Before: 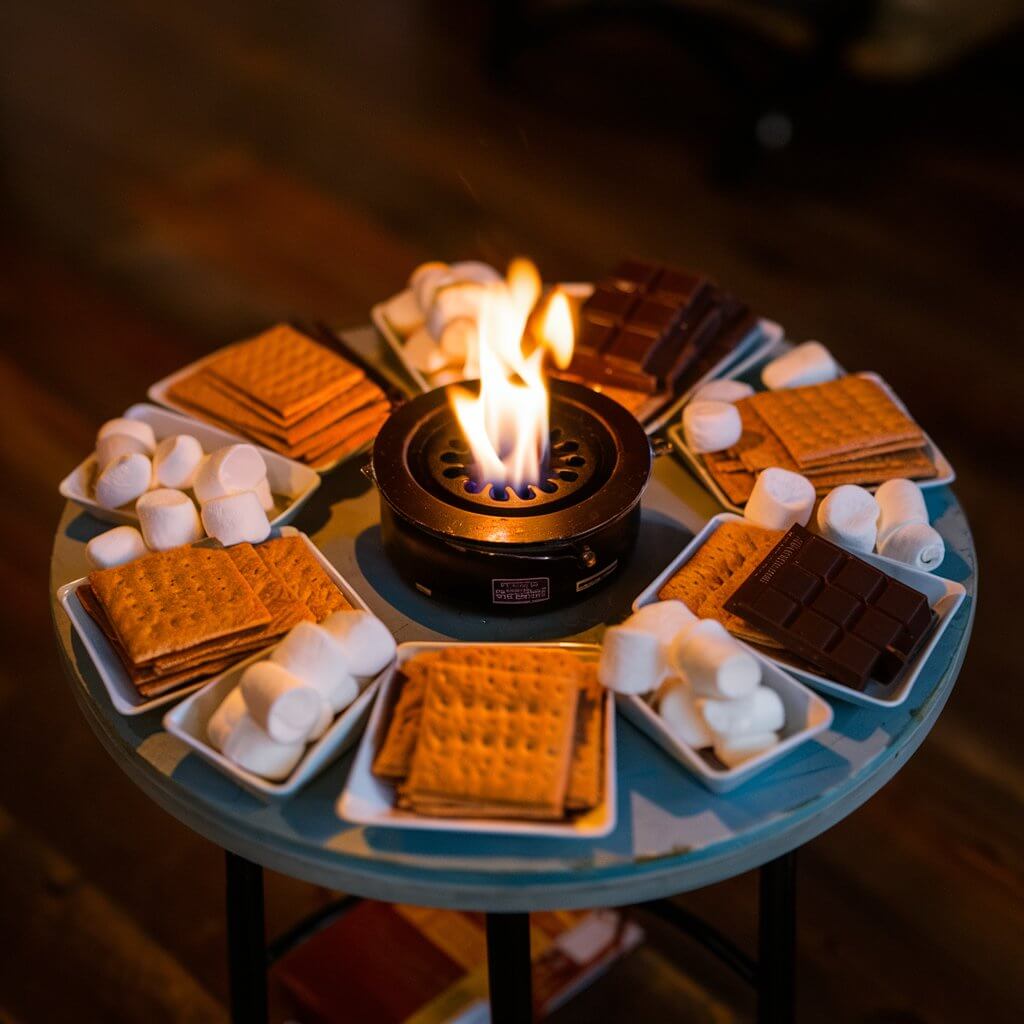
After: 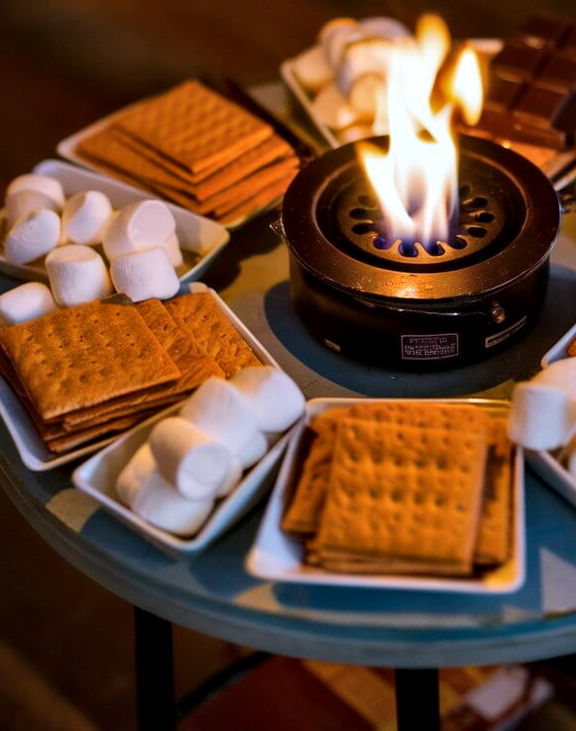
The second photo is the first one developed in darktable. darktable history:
crop: left 8.966%, top 23.852%, right 34.699%, bottom 4.703%
white balance: red 0.954, blue 1.079
contrast equalizer: y [[0.514, 0.573, 0.581, 0.508, 0.5, 0.5], [0.5 ×6], [0.5 ×6], [0 ×6], [0 ×6]], mix 0.79
